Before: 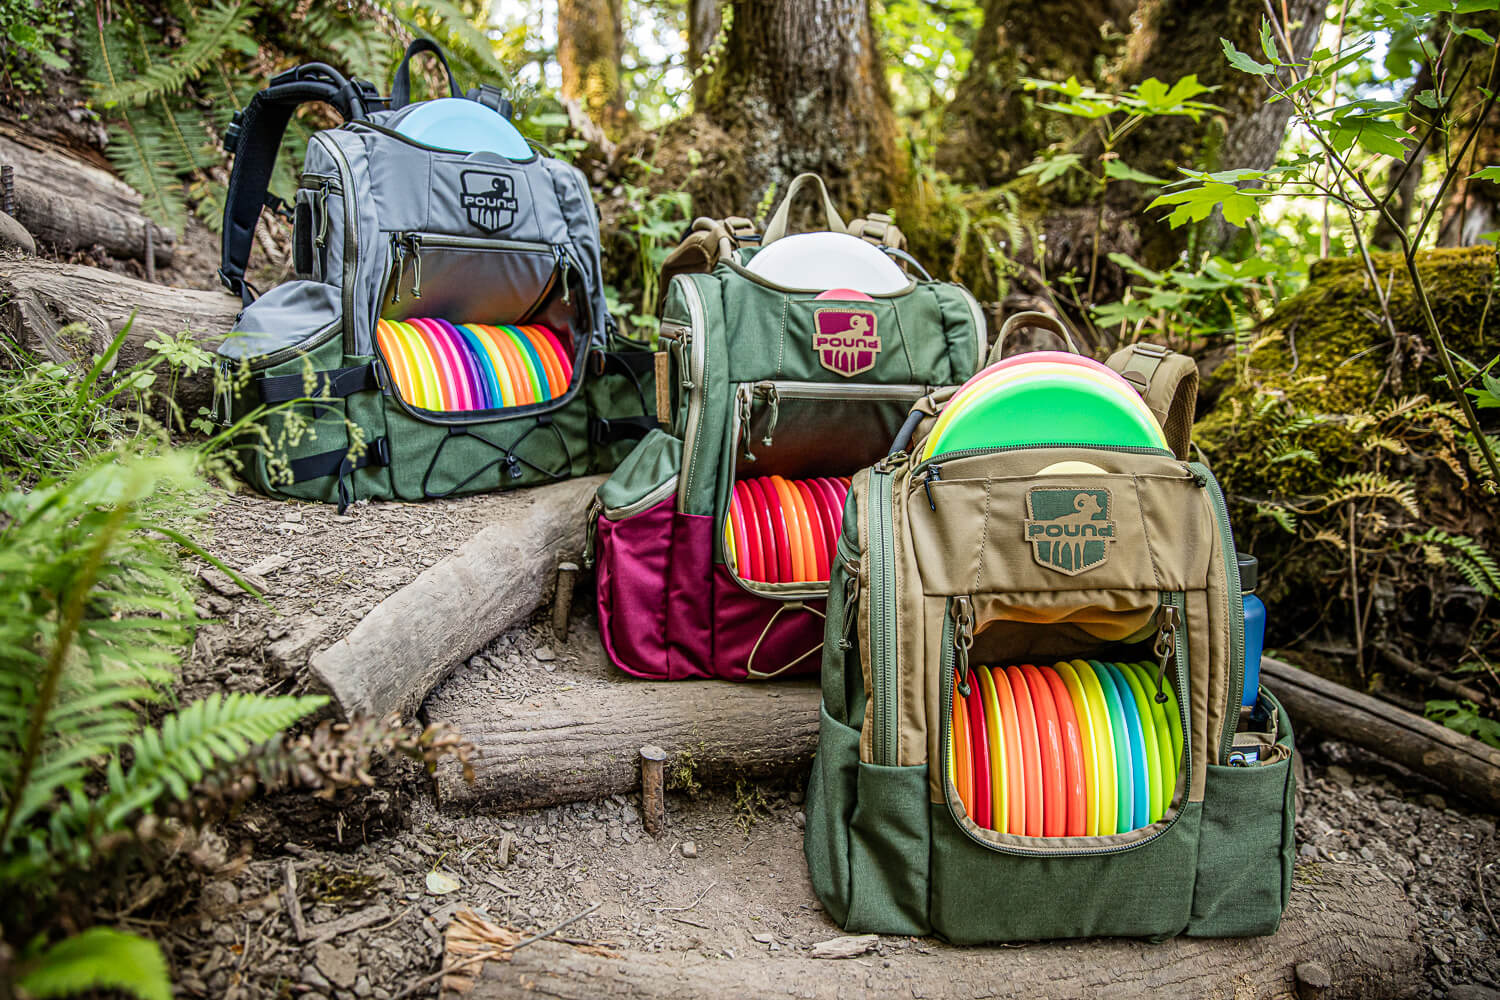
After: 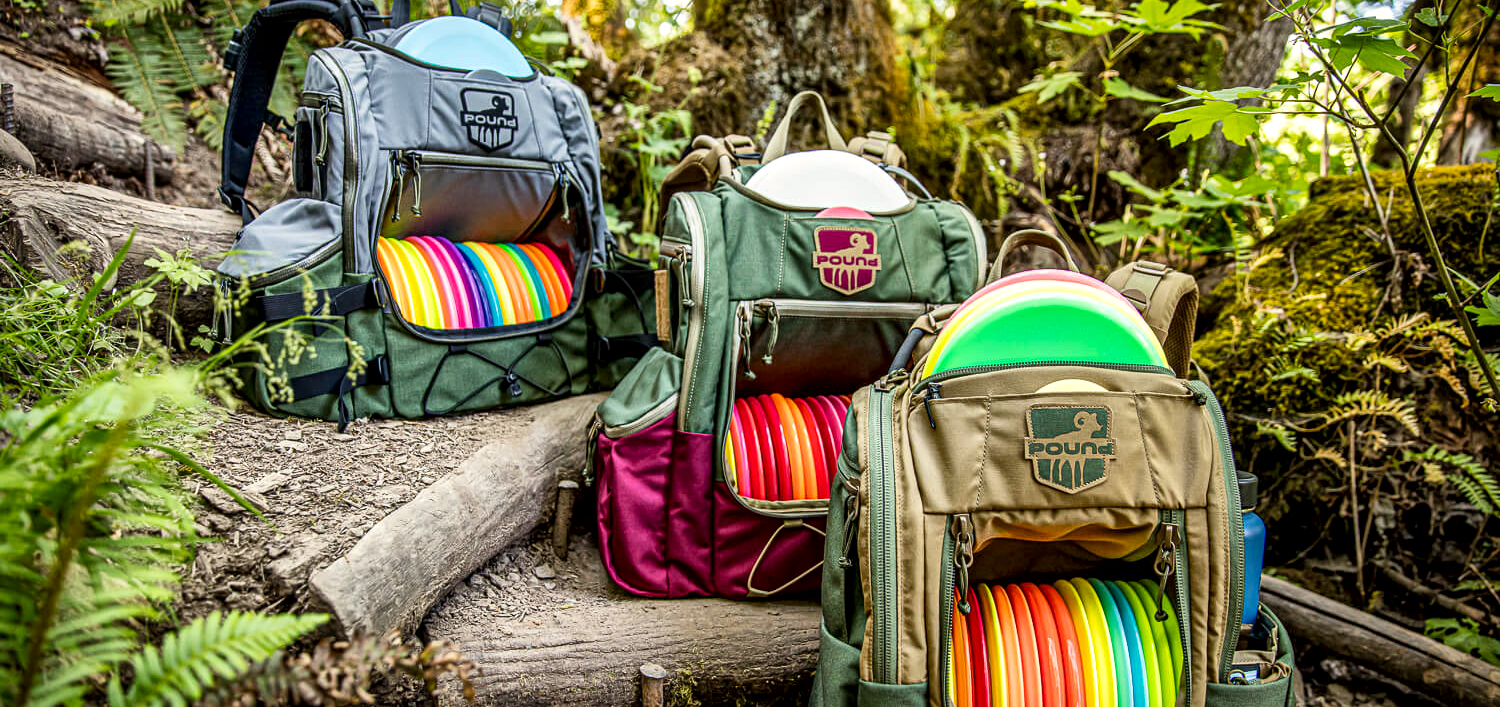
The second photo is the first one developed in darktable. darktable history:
local contrast: mode bilateral grid, contrast 20, coarseness 50, detail 171%, midtone range 0.2
color calibration: output colorfulness [0, 0.315, 0, 0], x 0.341, y 0.355, temperature 5166 K
exposure: compensate highlight preservation false
crop and rotate: top 8.293%, bottom 20.996%
